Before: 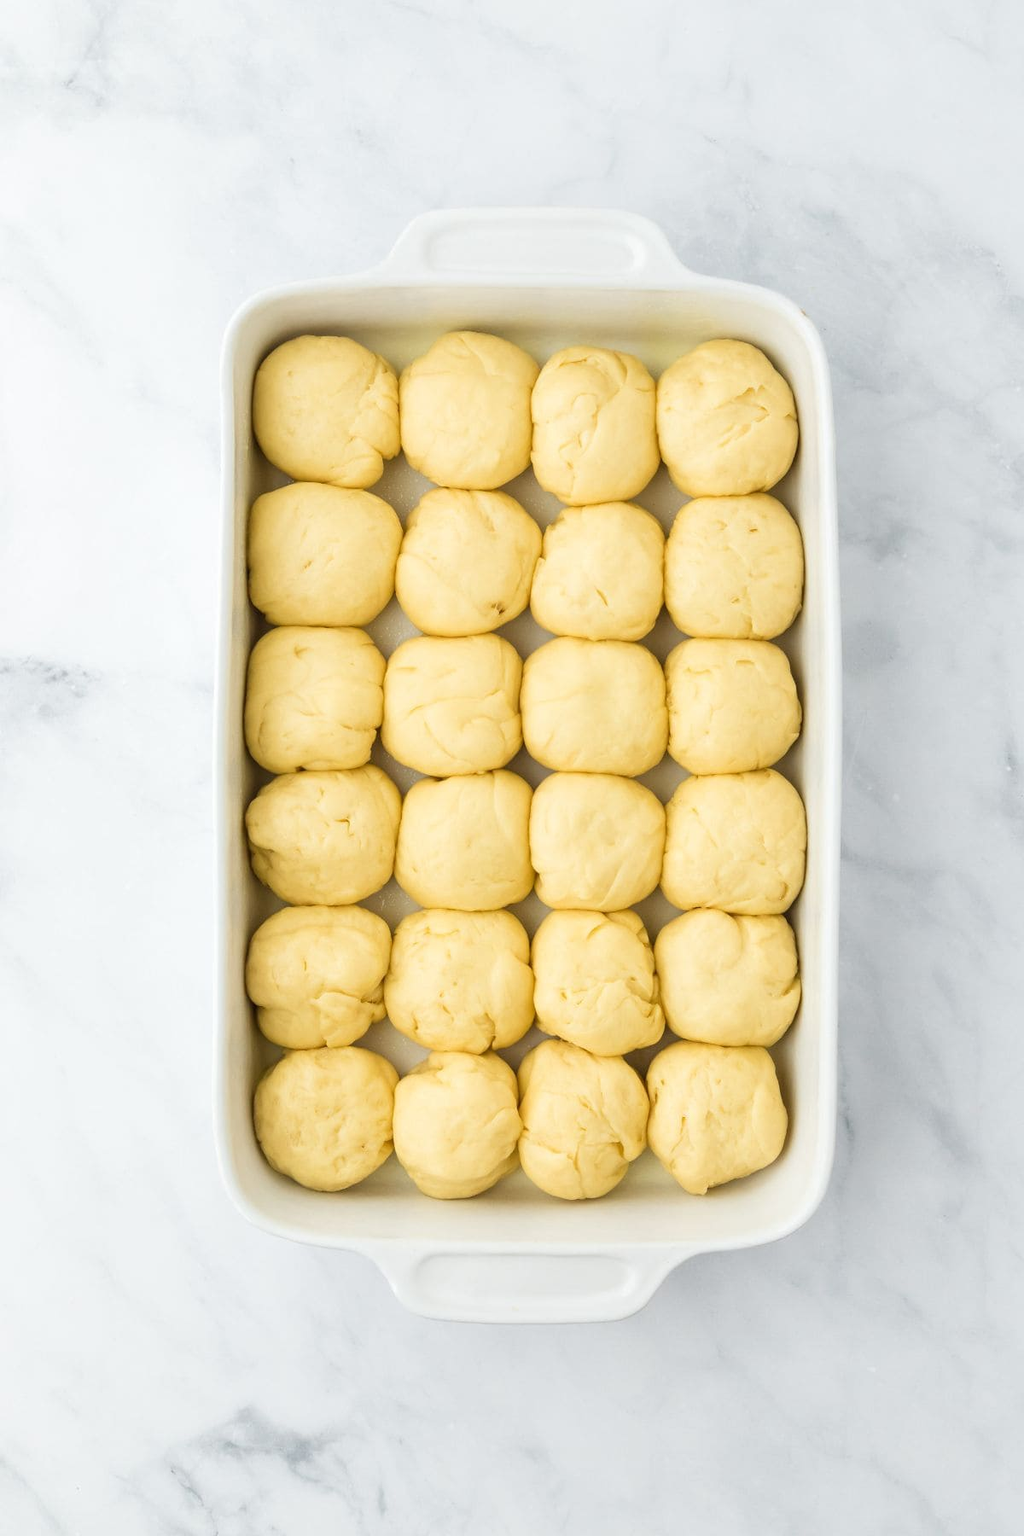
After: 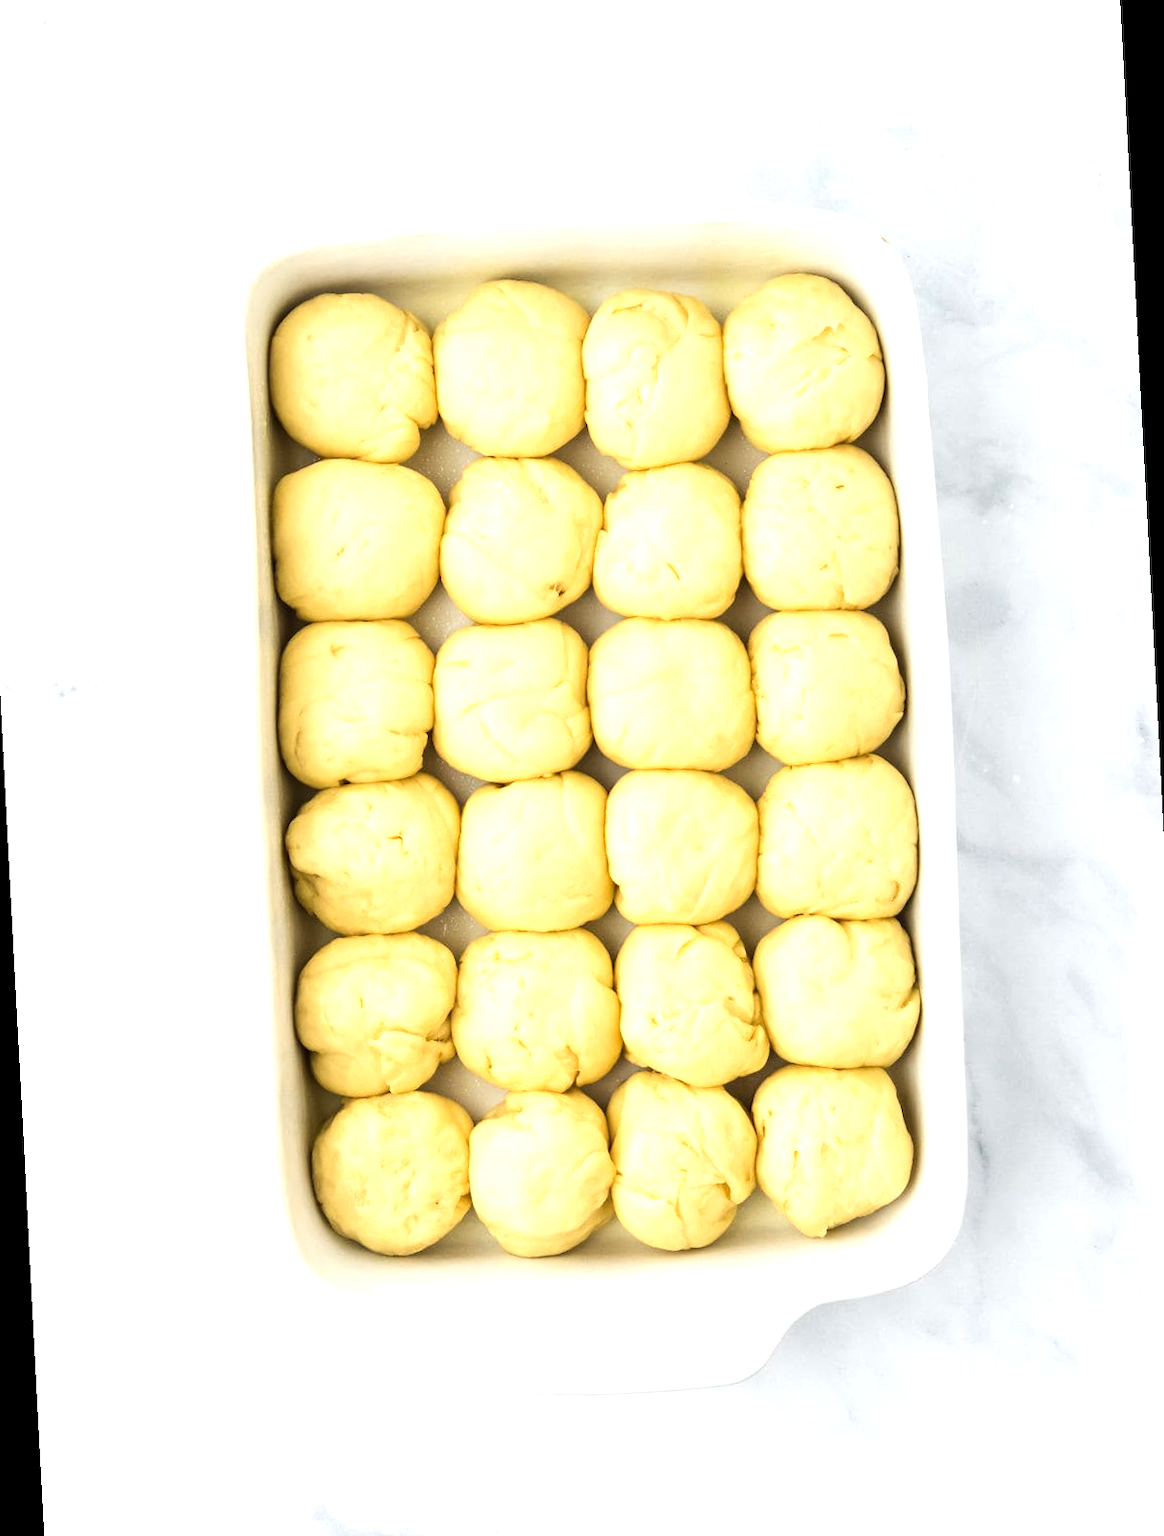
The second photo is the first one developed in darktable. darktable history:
tone equalizer: -8 EV -0.75 EV, -7 EV -0.7 EV, -6 EV -0.6 EV, -5 EV -0.4 EV, -3 EV 0.4 EV, -2 EV 0.6 EV, -1 EV 0.7 EV, +0 EV 0.75 EV, edges refinement/feathering 500, mask exposure compensation -1.57 EV, preserve details no
rotate and perspective: rotation -3°, crop left 0.031, crop right 0.968, crop top 0.07, crop bottom 0.93
